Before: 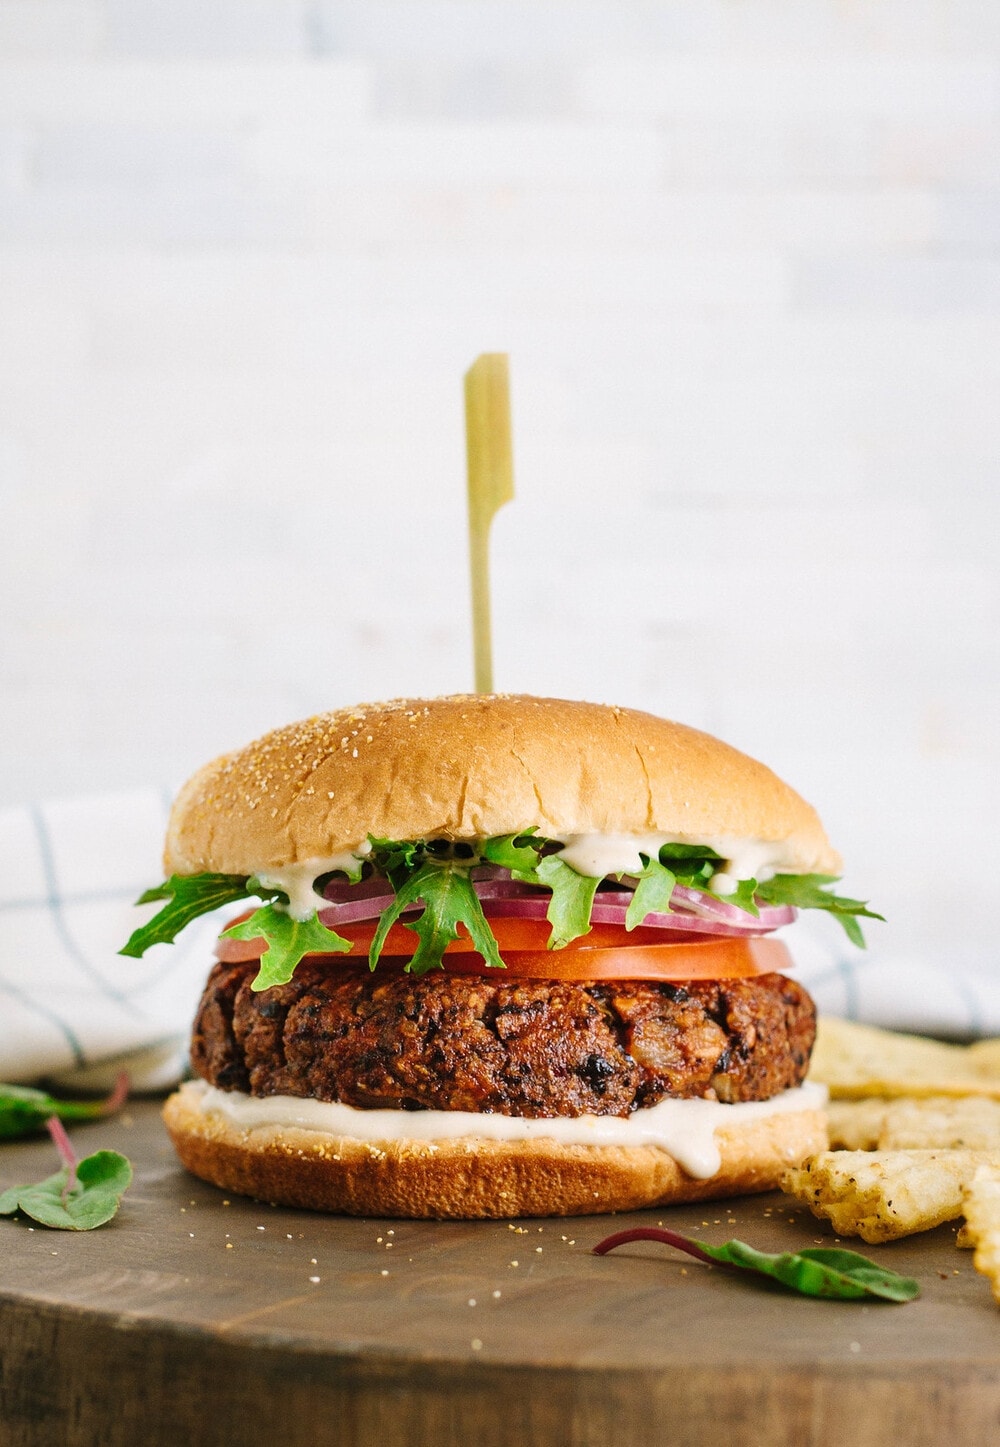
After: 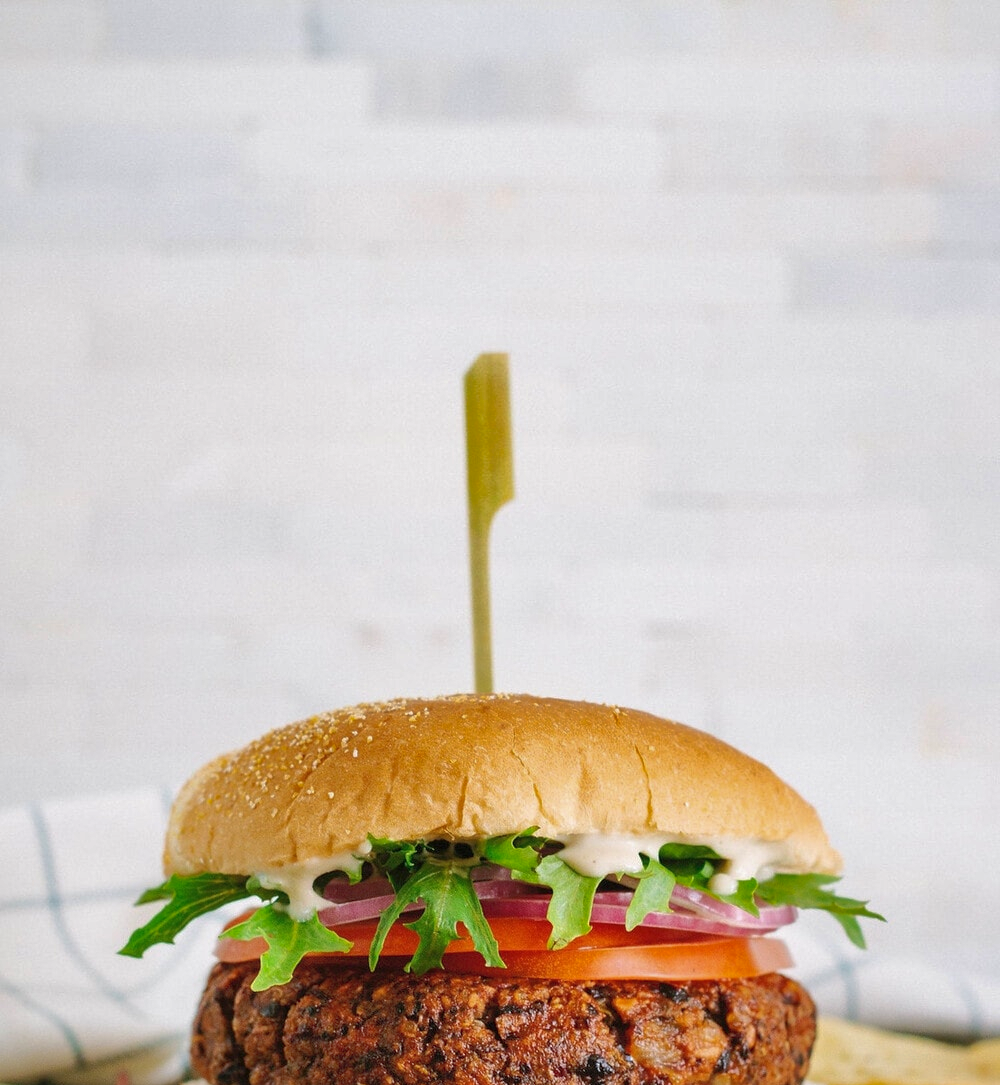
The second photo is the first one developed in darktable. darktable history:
crop: bottom 24.988%
shadows and highlights: on, module defaults
